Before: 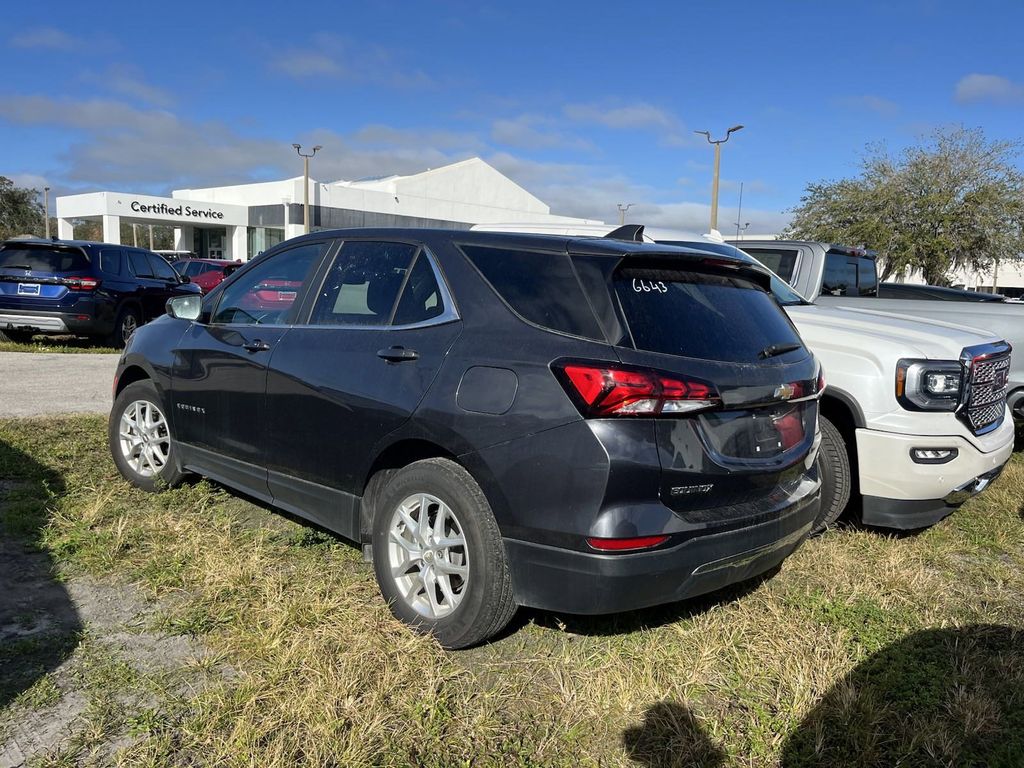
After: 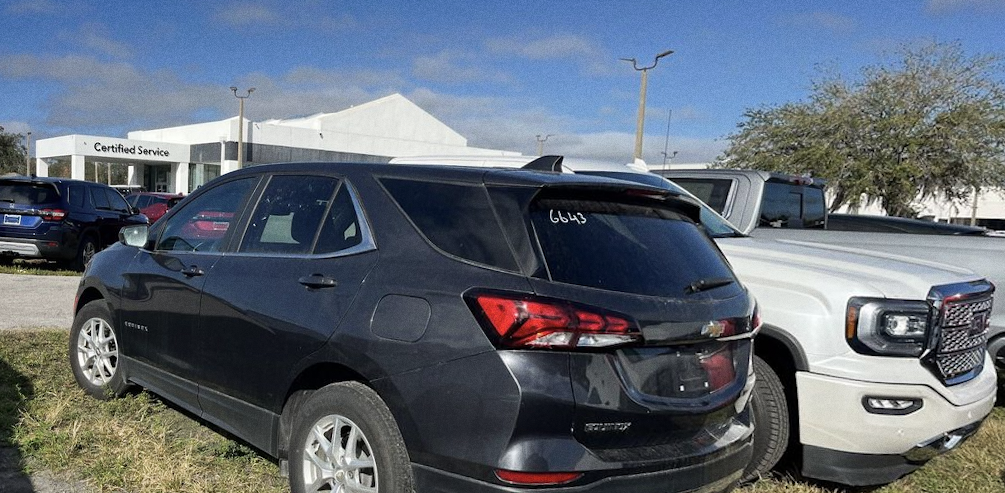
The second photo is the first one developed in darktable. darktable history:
grain: coarseness 7.08 ISO, strength 21.67%, mid-tones bias 59.58%
tone curve: curves: ch0 [(0, 0) (0.003, 0.003) (0.011, 0.011) (0.025, 0.024) (0.044, 0.043) (0.069, 0.068) (0.1, 0.098) (0.136, 0.133) (0.177, 0.174) (0.224, 0.22) (0.277, 0.272) (0.335, 0.329) (0.399, 0.391) (0.468, 0.459) (0.543, 0.545) (0.623, 0.625) (0.709, 0.711) (0.801, 0.802) (0.898, 0.898) (1, 1)], preserve colors none
rotate and perspective: rotation 1.69°, lens shift (vertical) -0.023, lens shift (horizontal) -0.291, crop left 0.025, crop right 0.988, crop top 0.092, crop bottom 0.842
color correction: saturation 0.85
color zones: curves: ch0 [(0, 0.5) (0.143, 0.5) (0.286, 0.5) (0.429, 0.495) (0.571, 0.437) (0.714, 0.44) (0.857, 0.496) (1, 0.5)]
crop: top 3.857%, bottom 21.132%
